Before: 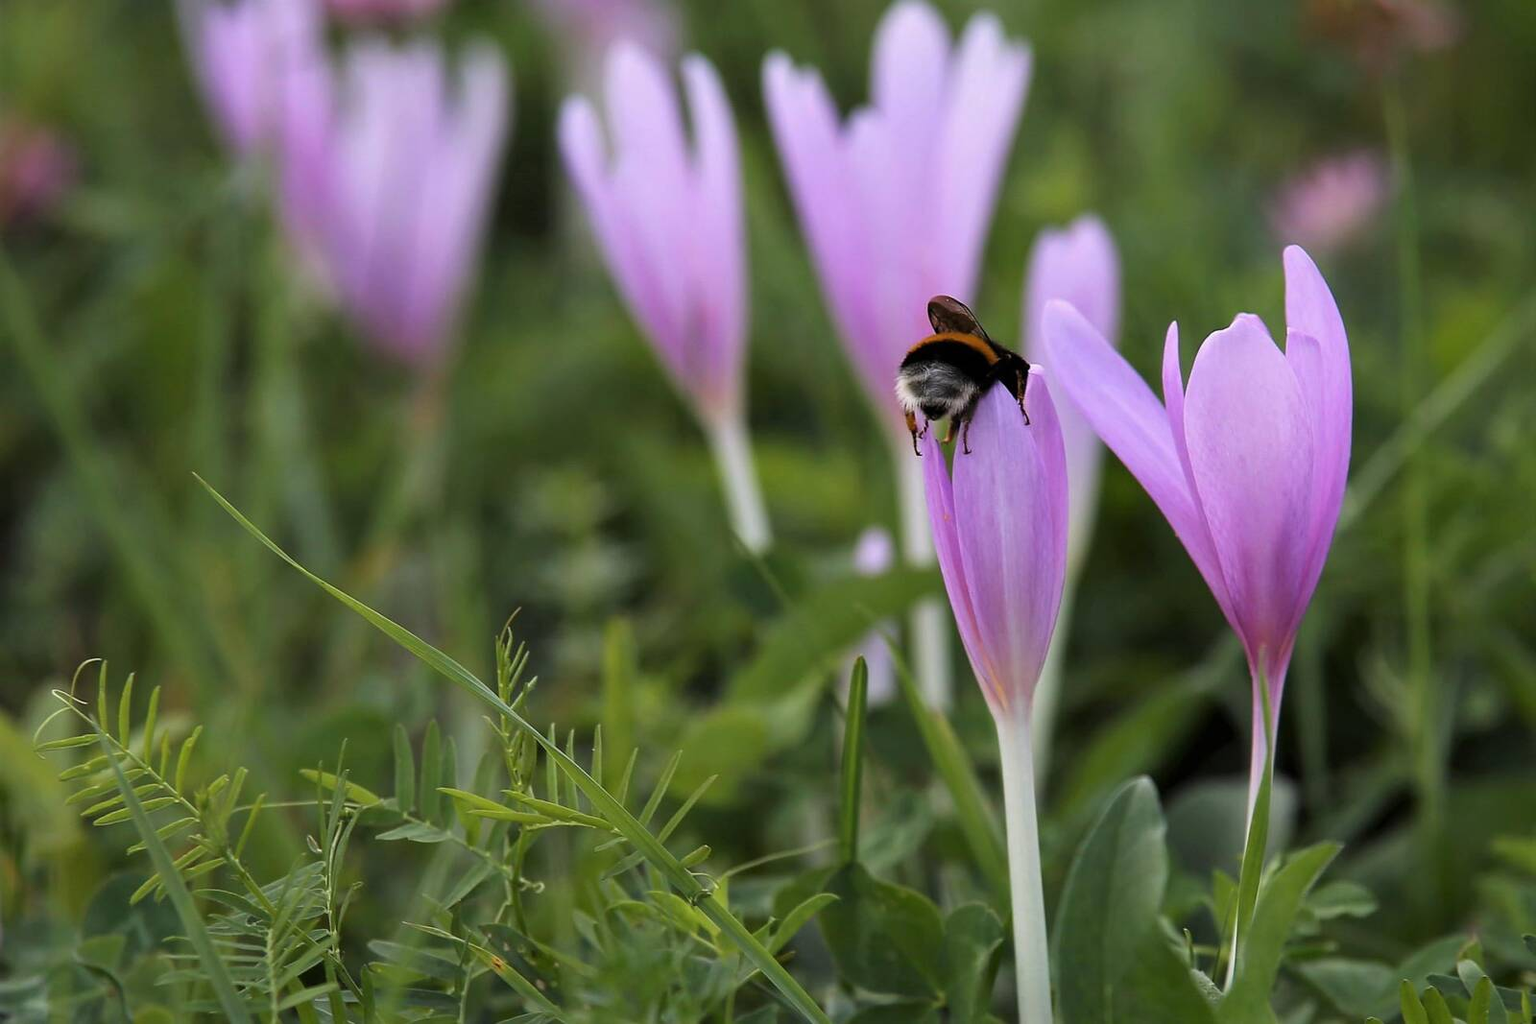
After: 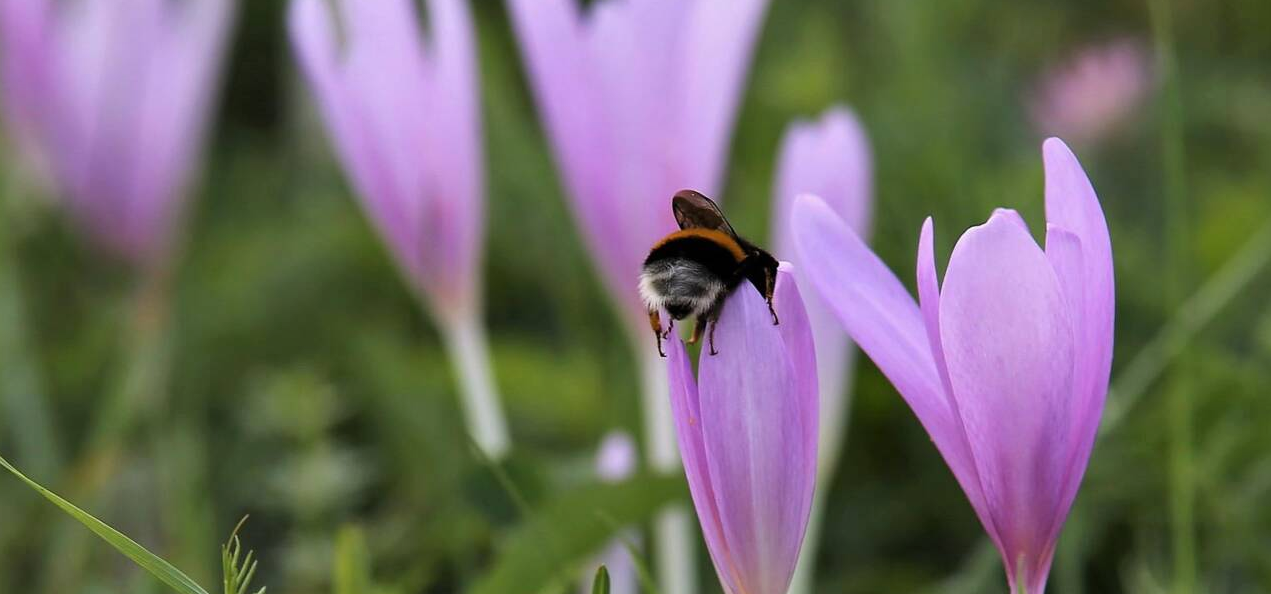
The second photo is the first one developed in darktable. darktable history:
crop: left 18.38%, top 11.092%, right 2.134%, bottom 33.217%
shadows and highlights: low approximation 0.01, soften with gaussian
